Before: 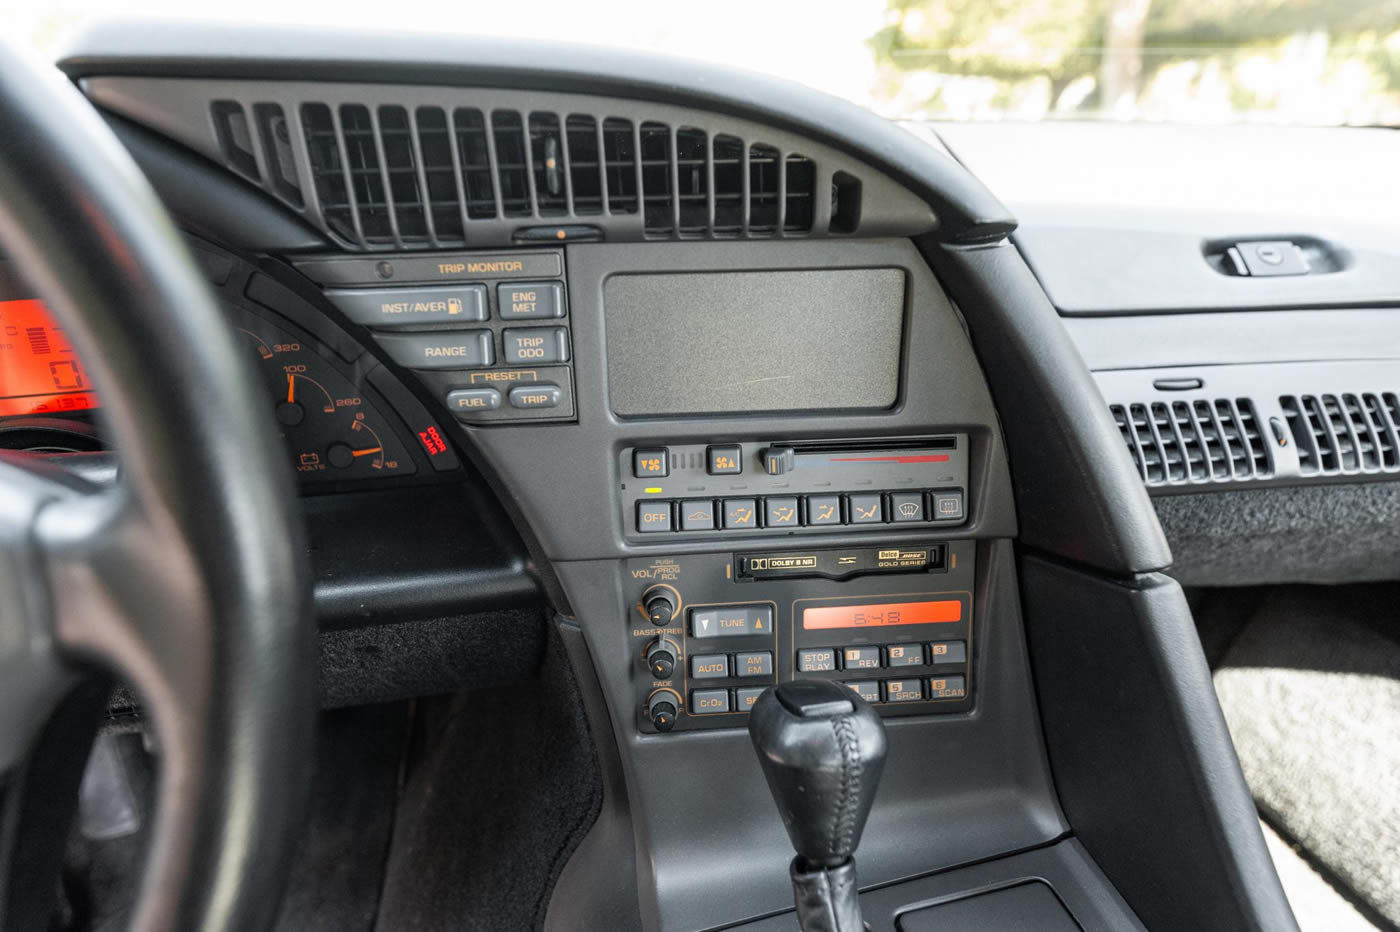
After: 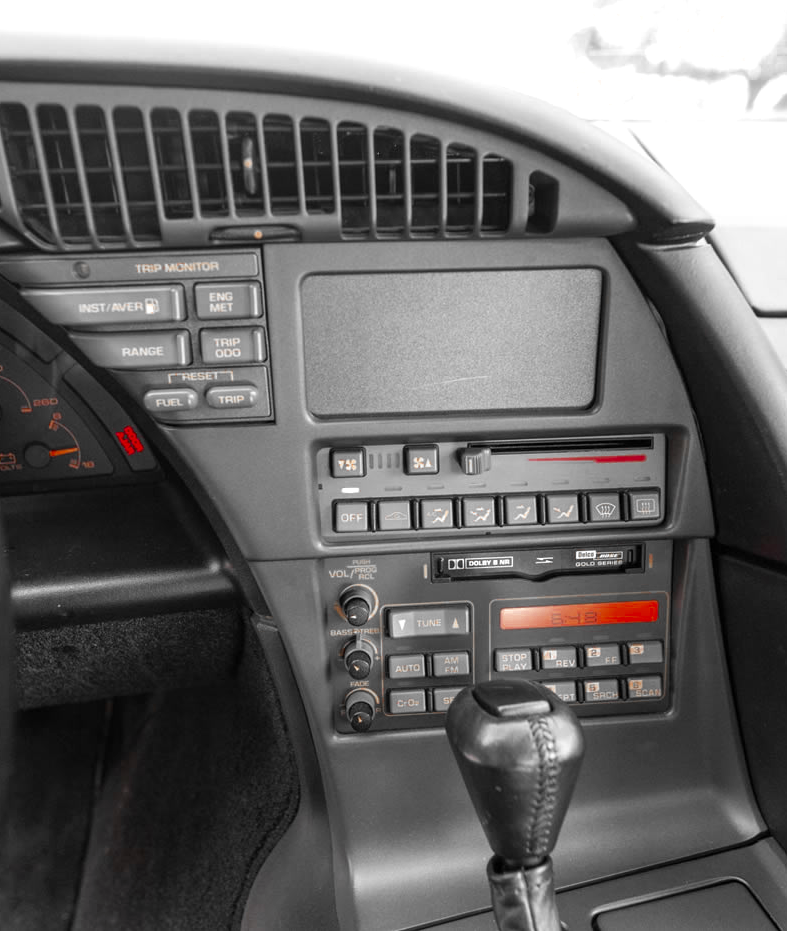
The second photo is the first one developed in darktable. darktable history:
color zones: curves: ch0 [(0, 0.497) (0.096, 0.361) (0.221, 0.538) (0.429, 0.5) (0.571, 0.5) (0.714, 0.5) (0.857, 0.5) (1, 0.497)]; ch1 [(0, 0.5) (0.143, 0.5) (0.257, -0.002) (0.429, 0.04) (0.571, -0.001) (0.714, -0.015) (0.857, 0.024) (1, 0.5)], mix 33.19%
crop: left 21.7%, right 22.048%, bottom 0%
exposure: exposure 0.203 EV, compensate exposure bias true, compensate highlight preservation false
